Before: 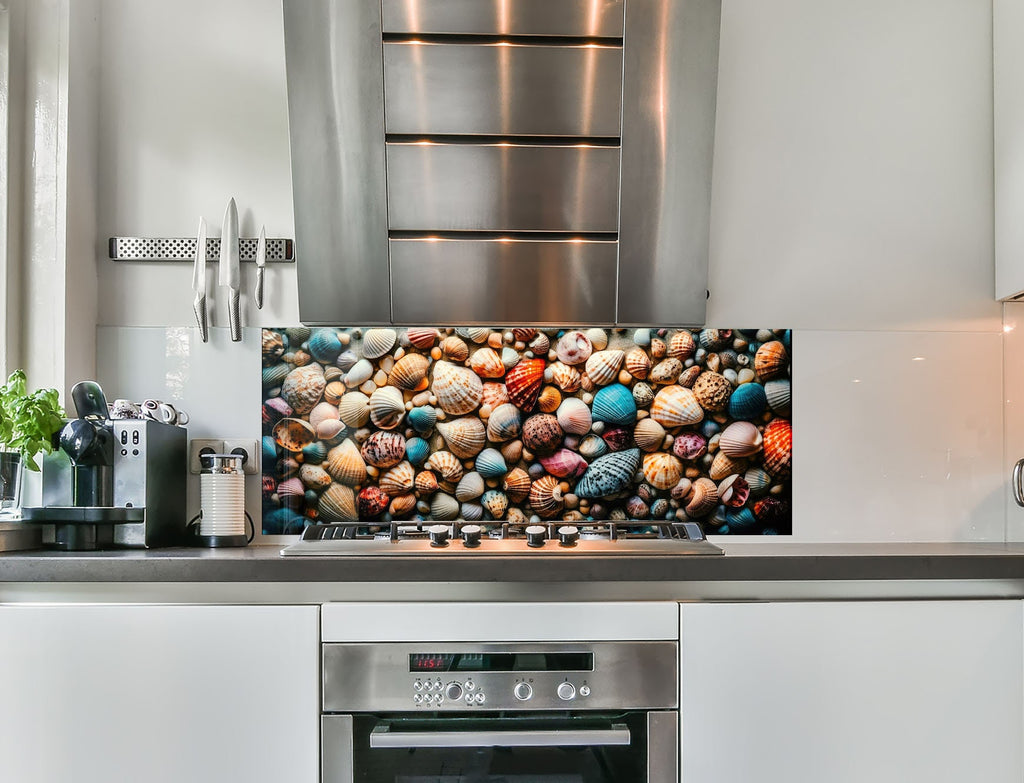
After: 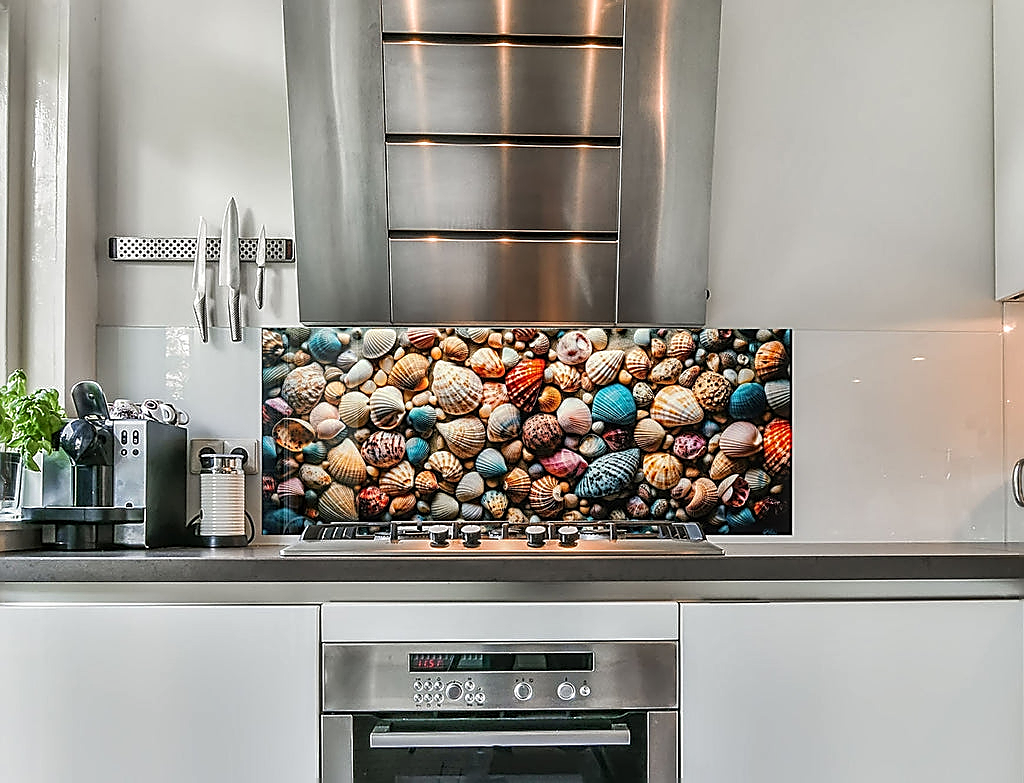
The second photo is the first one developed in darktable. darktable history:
local contrast: on, module defaults
sharpen: radius 1.685, amount 1.294
rotate and perspective: automatic cropping off
